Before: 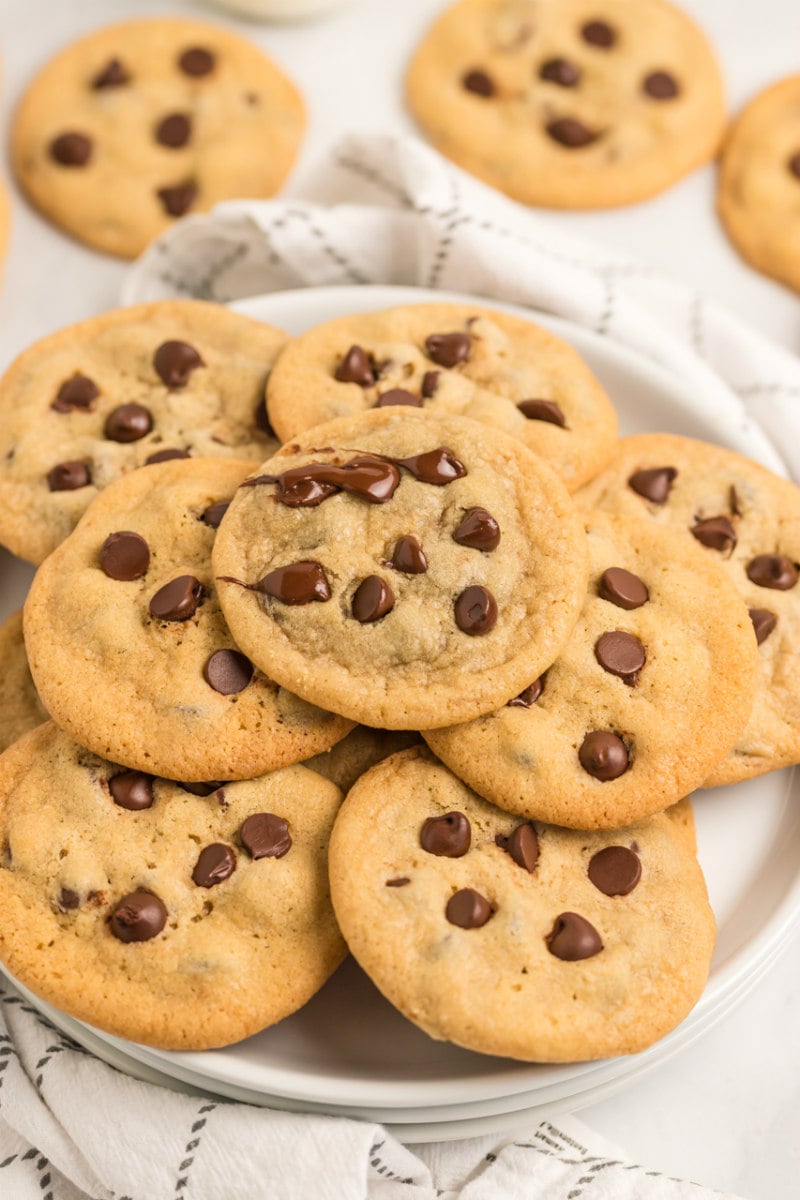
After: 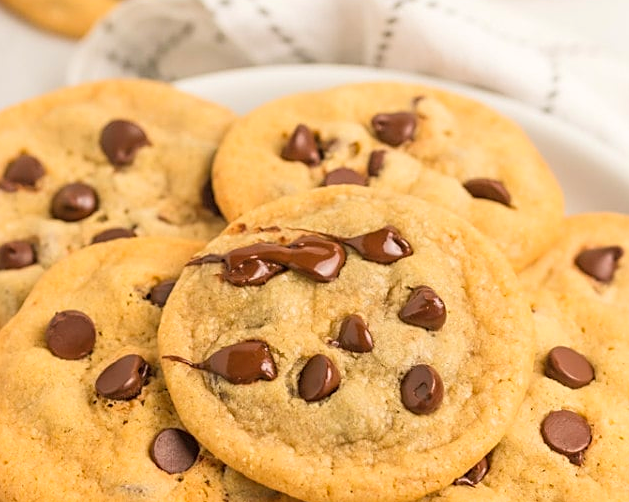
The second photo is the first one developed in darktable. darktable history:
contrast brightness saturation: brightness 0.093, saturation 0.194
crop: left 6.775%, top 18.463%, right 14.489%, bottom 39.635%
sharpen: on, module defaults
